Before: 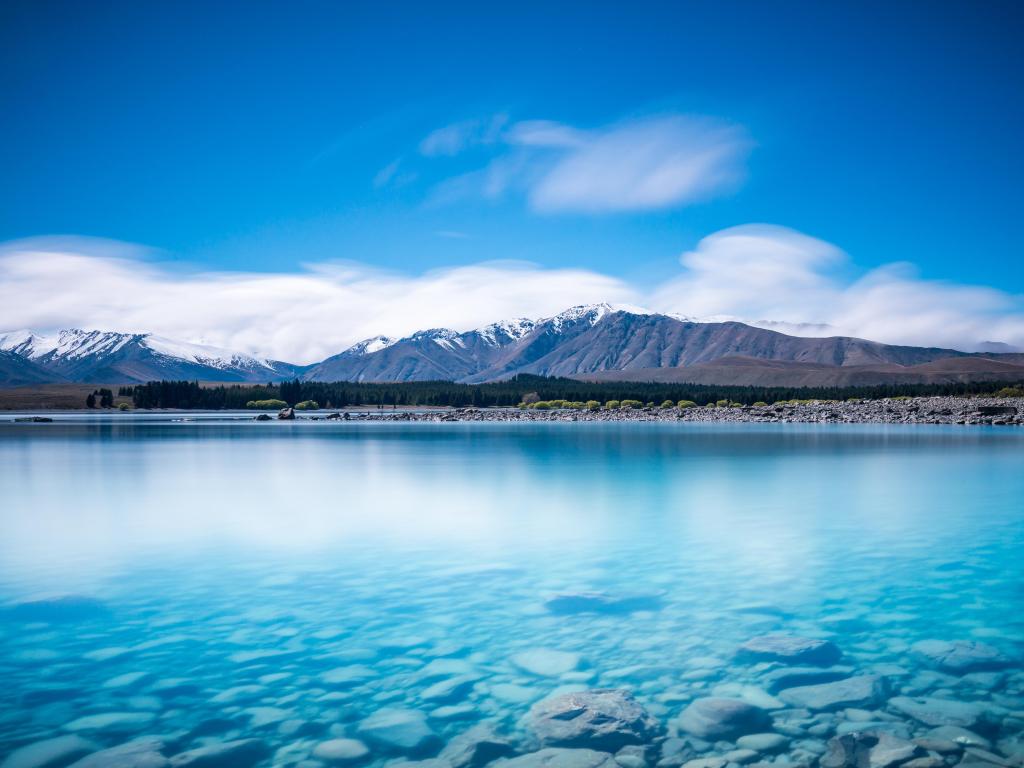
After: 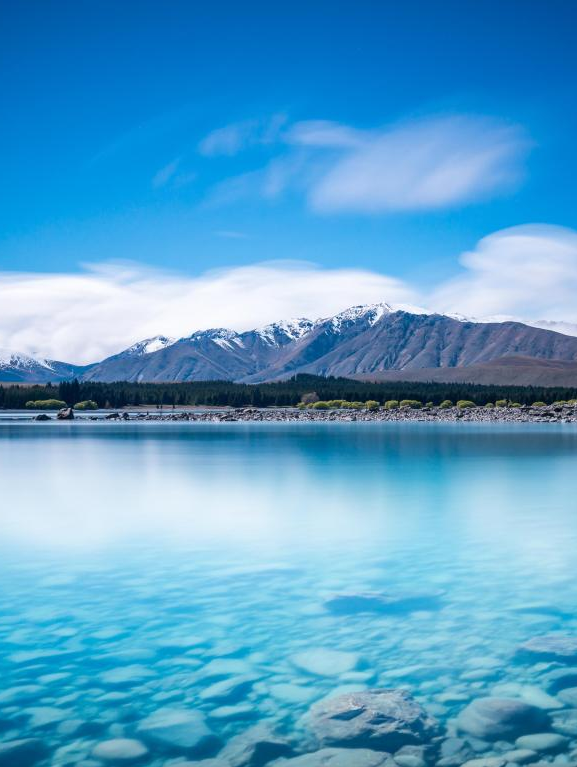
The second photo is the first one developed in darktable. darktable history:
tone equalizer: on, module defaults
crop: left 21.619%, right 22.008%, bottom 0.006%
